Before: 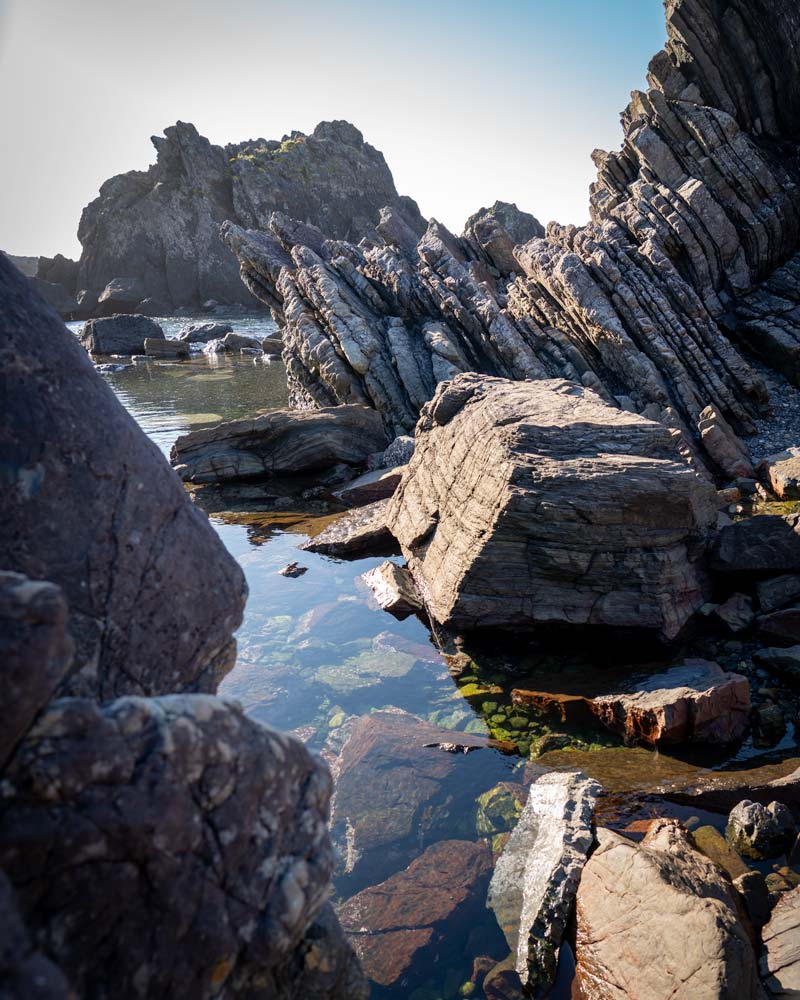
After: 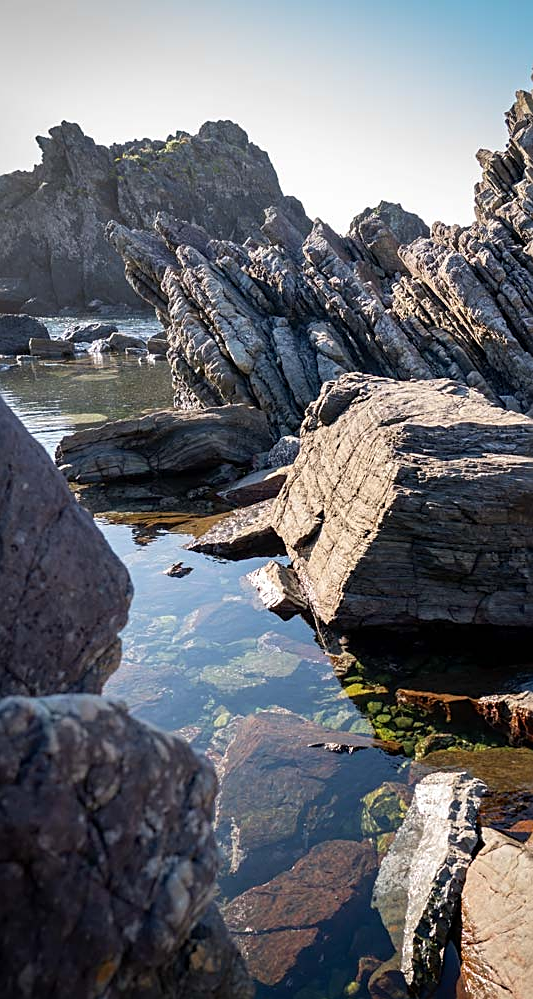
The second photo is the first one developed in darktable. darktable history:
sharpen: on, module defaults
crop and rotate: left 14.385%, right 18.948%
